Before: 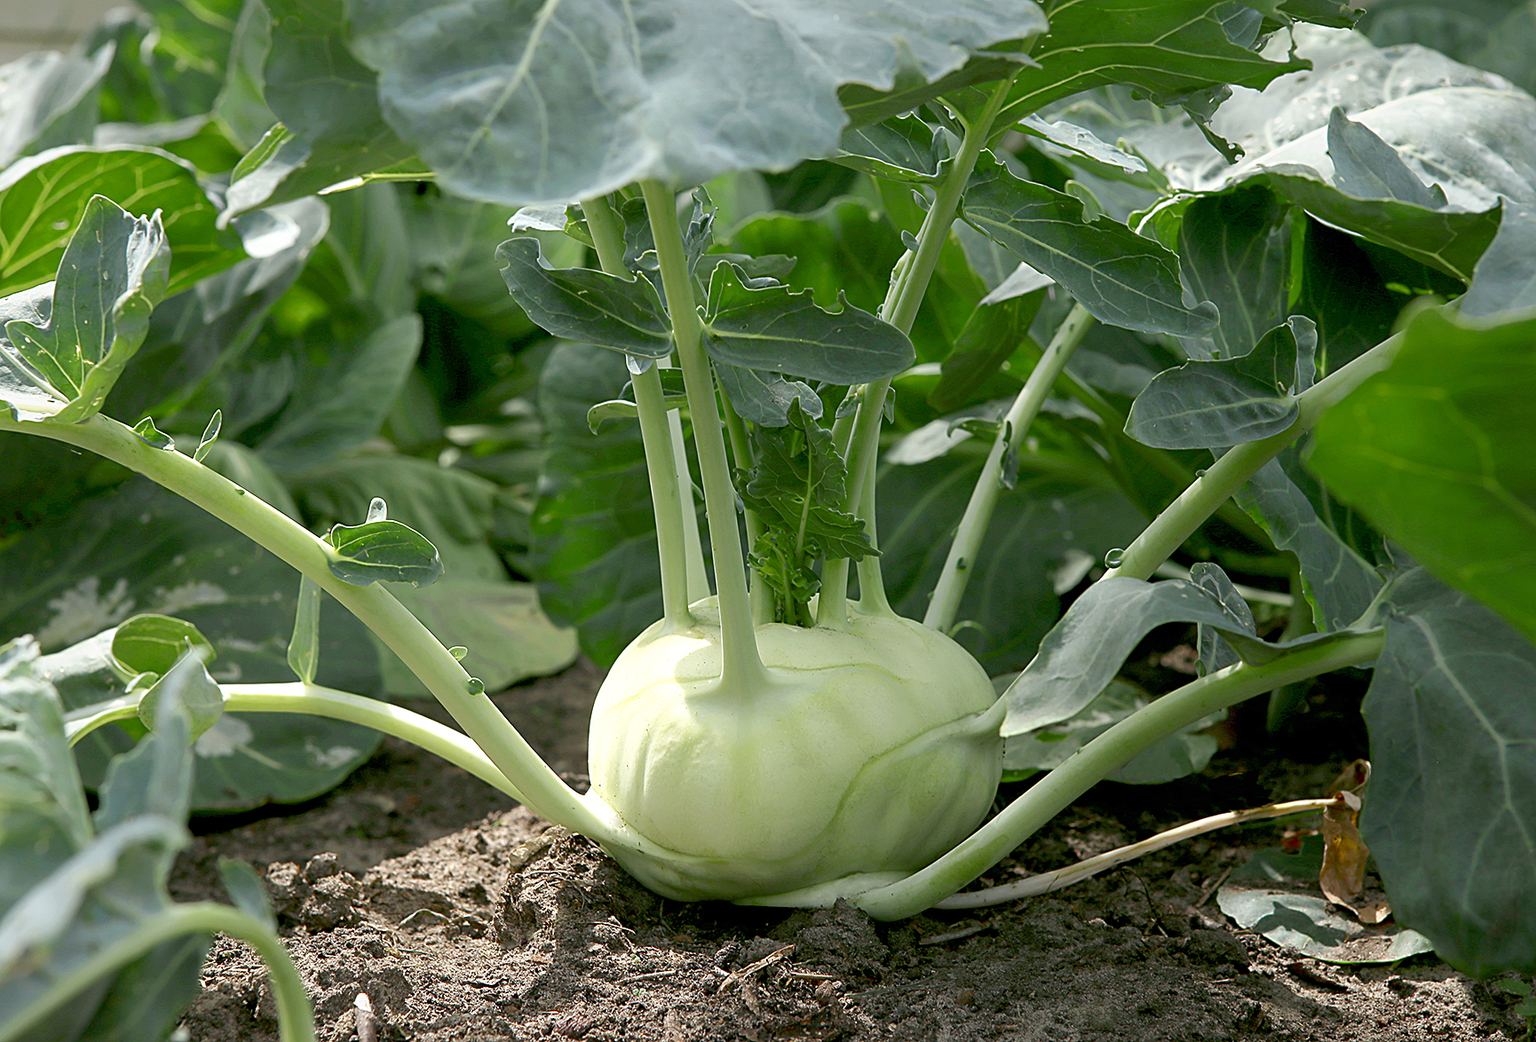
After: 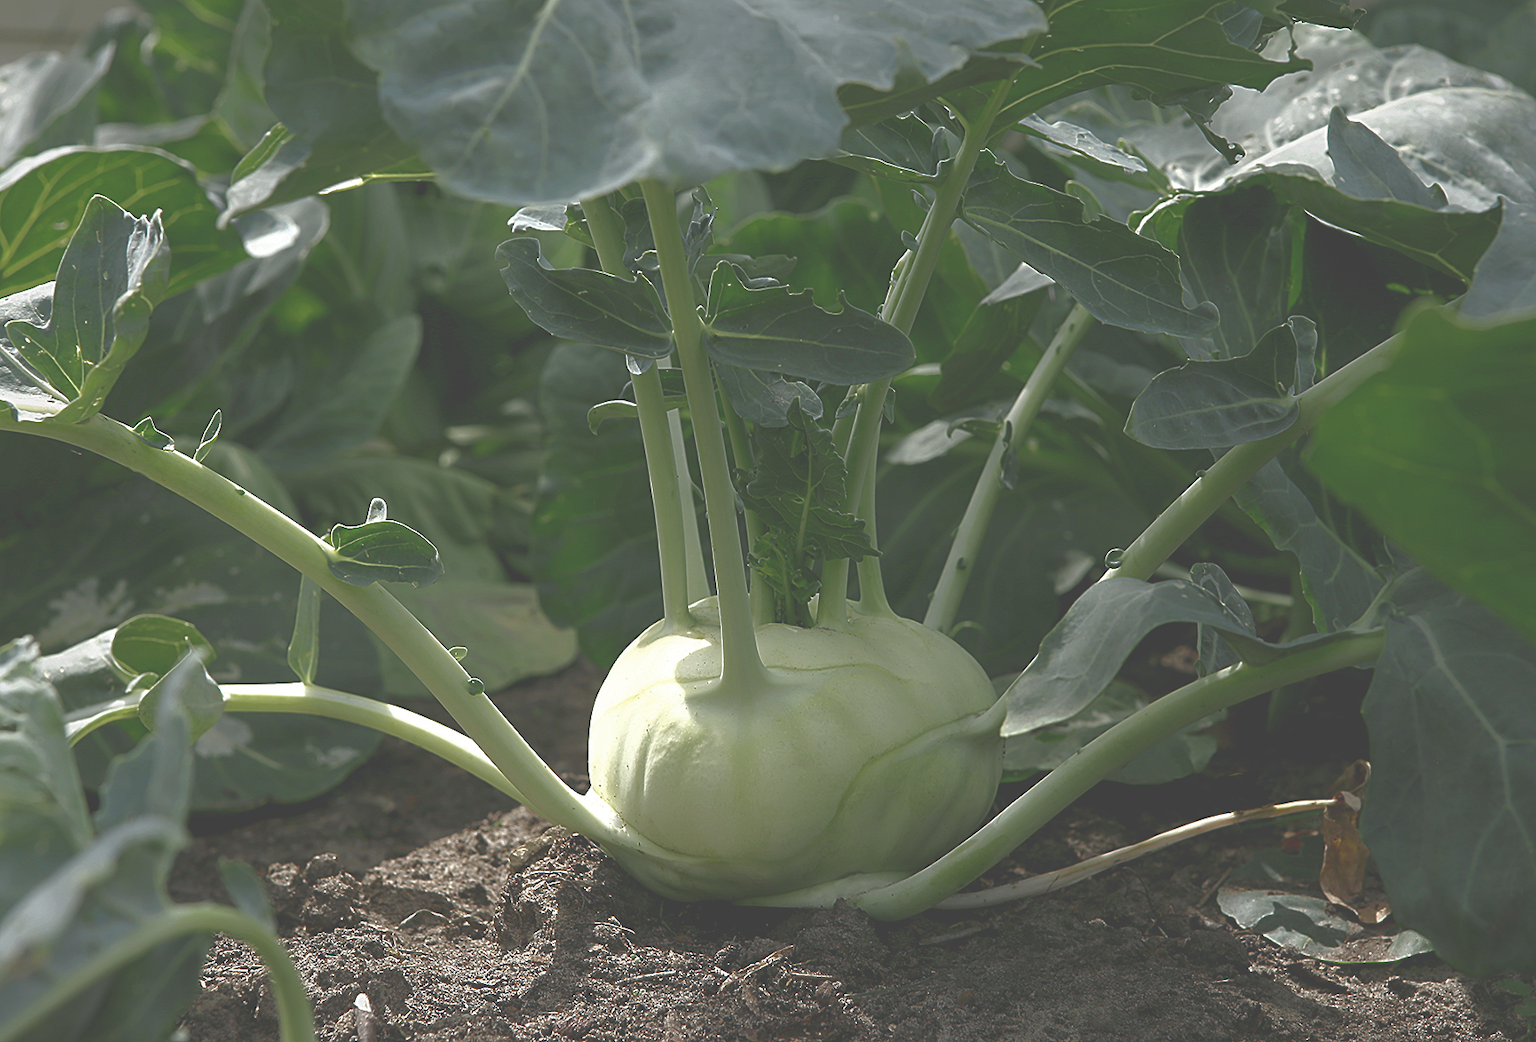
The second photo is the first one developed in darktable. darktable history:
base curve: curves: ch0 [(0, 0) (0.826, 0.587) (1, 1)]
exposure: black level correction -0.087, compensate highlight preservation false
